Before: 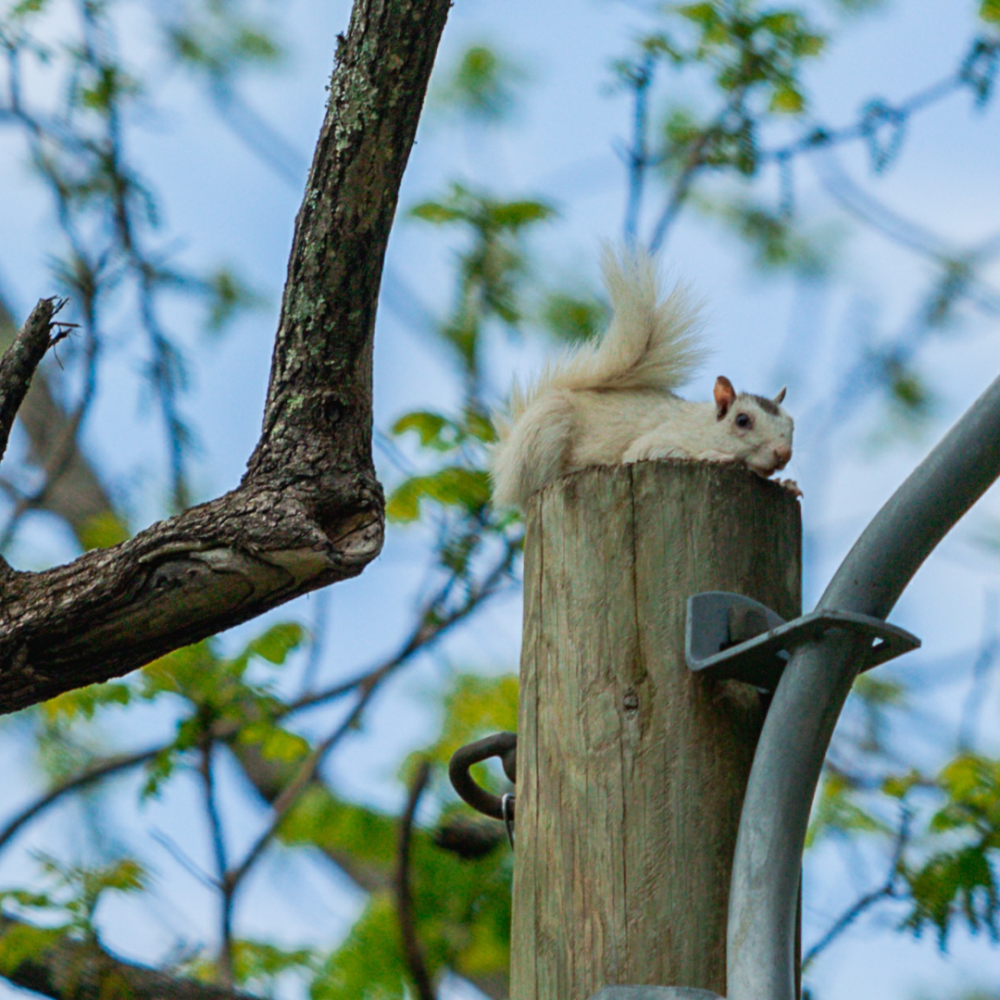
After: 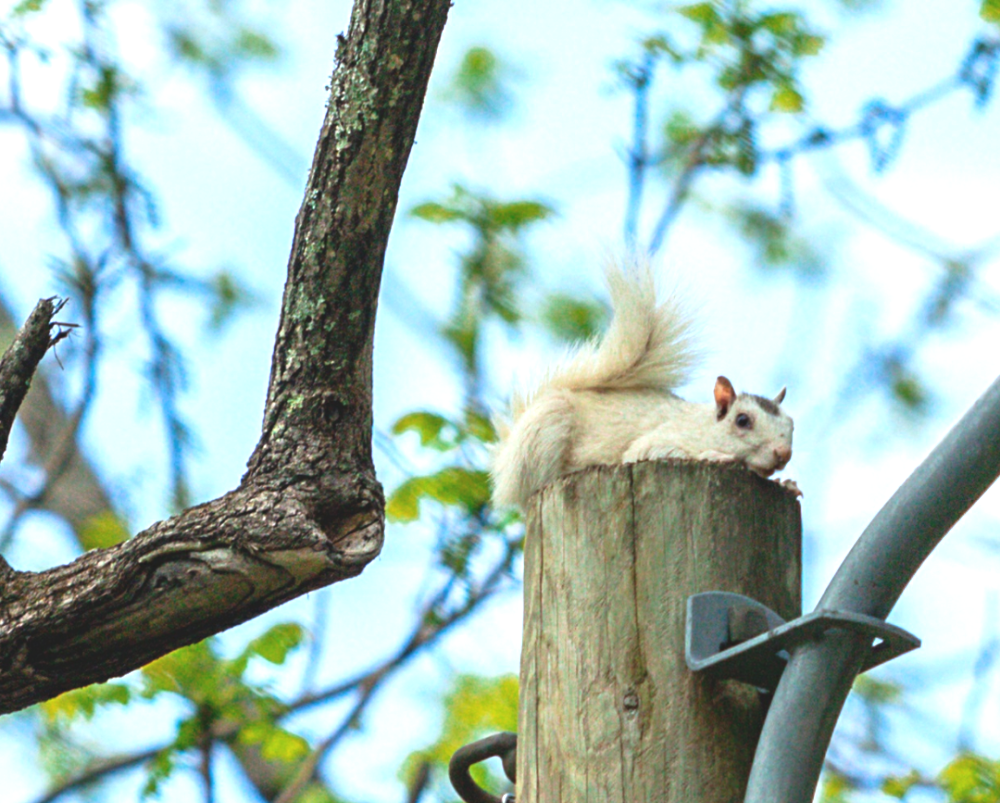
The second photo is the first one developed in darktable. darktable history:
exposure: black level correction -0.005, exposure 1 EV, compensate highlight preservation false
crop: bottom 19.644%
